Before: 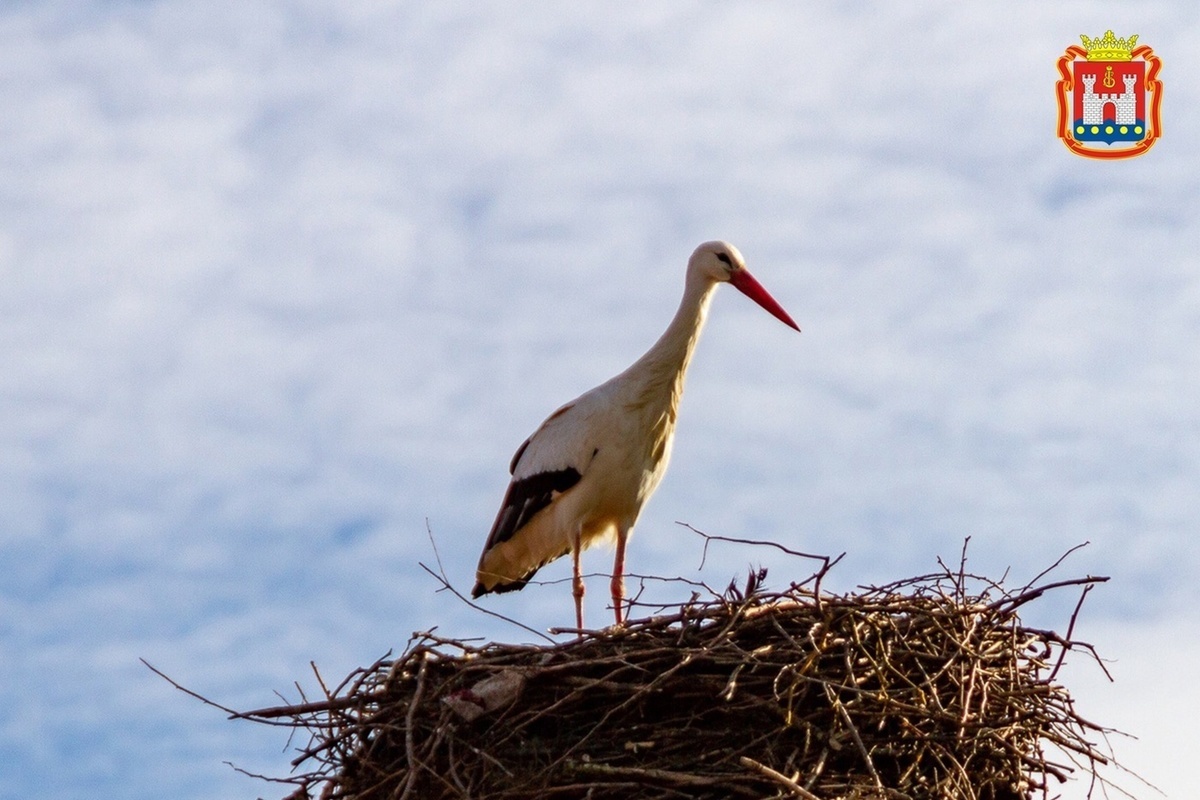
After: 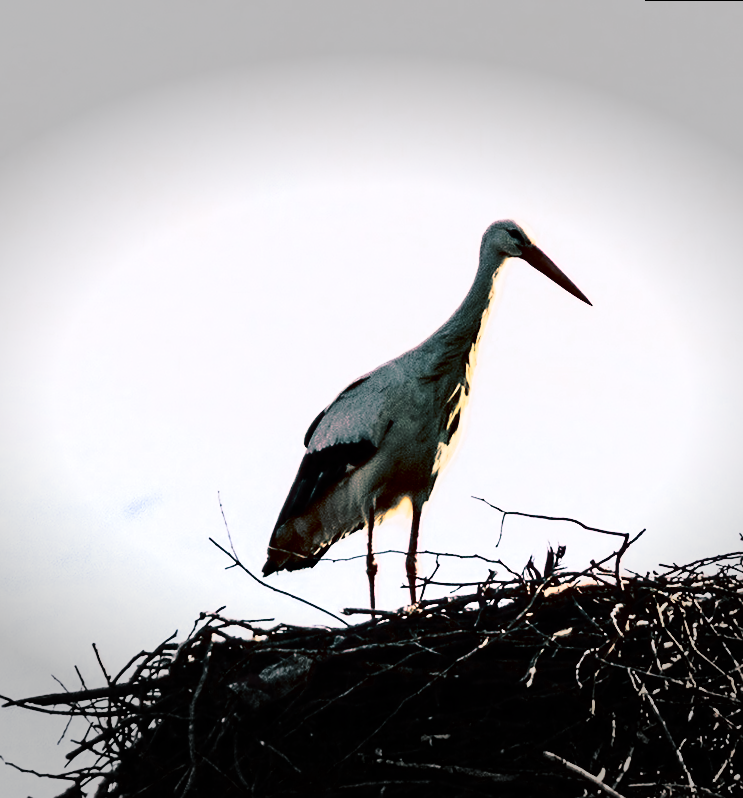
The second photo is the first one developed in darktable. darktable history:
white balance: red 1.004, blue 1.096
crop and rotate: left 14.436%, right 18.898%
tone curve: curves: ch0 [(0, 0) (0.062, 0.023) (0.168, 0.142) (0.359, 0.44) (0.469, 0.544) (0.634, 0.722) (0.839, 0.909) (0.998, 0.978)]; ch1 [(0, 0) (0.437, 0.453) (0.472, 0.47) (0.502, 0.504) (0.527, 0.546) (0.568, 0.619) (0.608, 0.665) (0.669, 0.748) (0.859, 0.899) (1, 1)]; ch2 [(0, 0) (0.33, 0.301) (0.421, 0.443) (0.473, 0.498) (0.509, 0.5) (0.535, 0.564) (0.575, 0.625) (0.608, 0.676) (1, 1)], color space Lab, independent channels, preserve colors none
rotate and perspective: rotation 0.215°, lens shift (vertical) -0.139, crop left 0.069, crop right 0.939, crop top 0.002, crop bottom 0.996
contrast brightness saturation: contrast 0.5, saturation -0.1
split-toning: shadows › hue 186.43°, highlights › hue 49.29°, compress 30.29%
vignetting: fall-off start 79.43%, saturation -0.649, width/height ratio 1.327, unbound false
sharpen: on, module defaults
